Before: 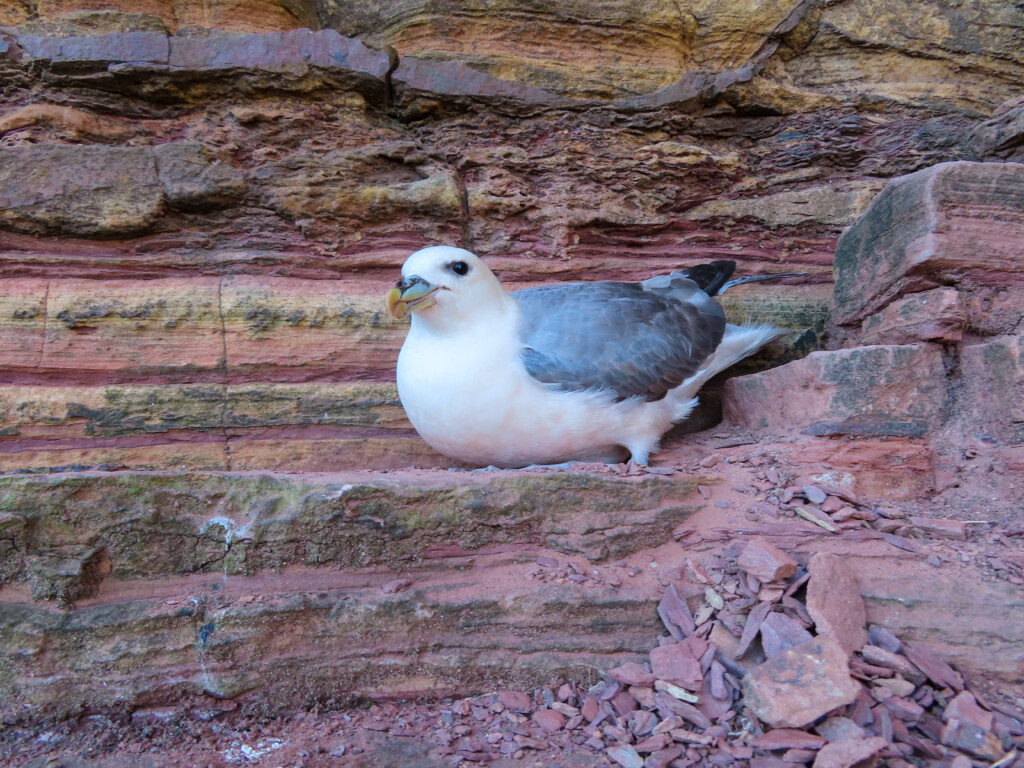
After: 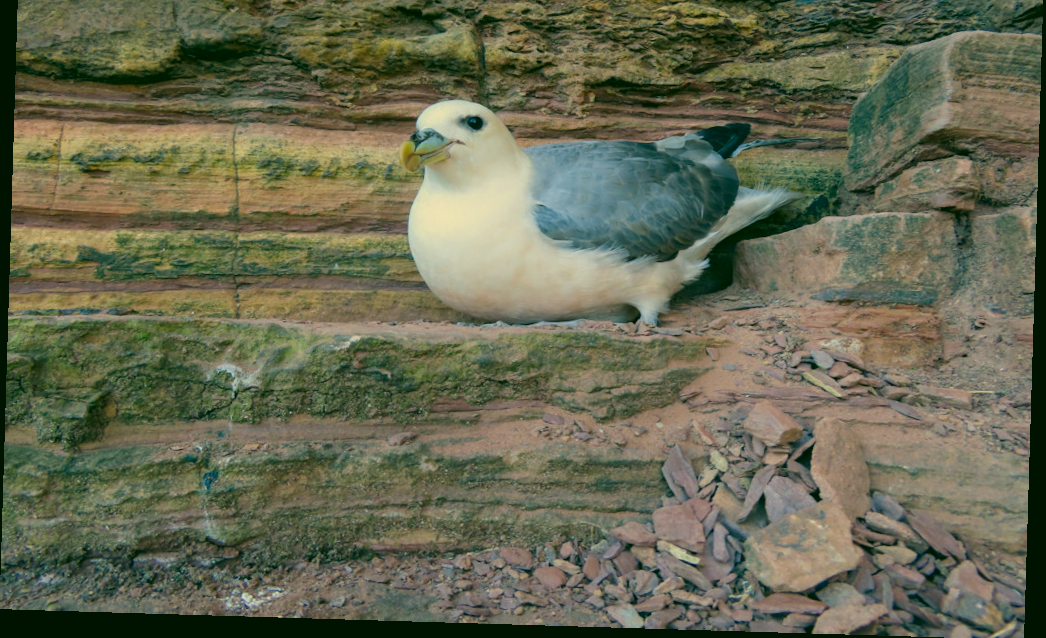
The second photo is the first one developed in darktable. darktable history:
crop and rotate: top 19.998%
color correction: highlights a* 5.62, highlights b* 33.57, shadows a* -25.86, shadows b* 4.02
rotate and perspective: rotation 1.72°, automatic cropping off
shadows and highlights: shadows 25, highlights -25
exposure: exposure -0.177 EV, compensate highlight preservation false
